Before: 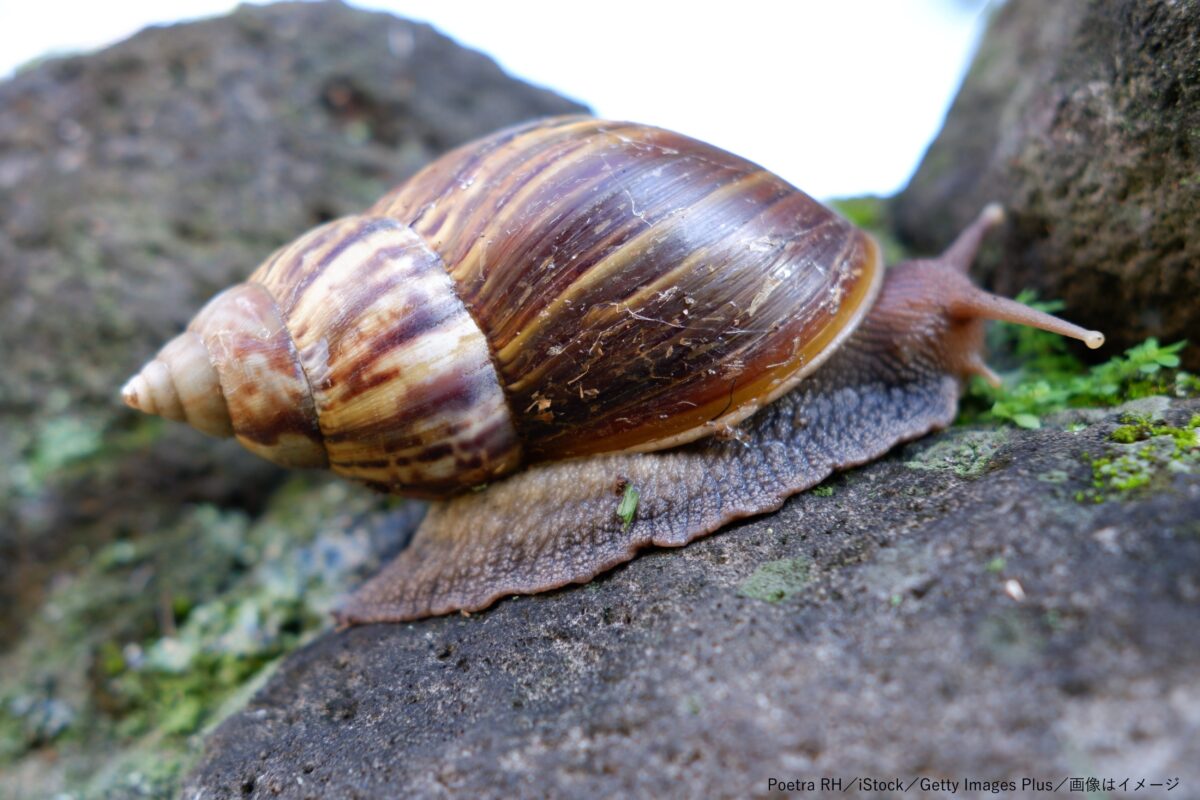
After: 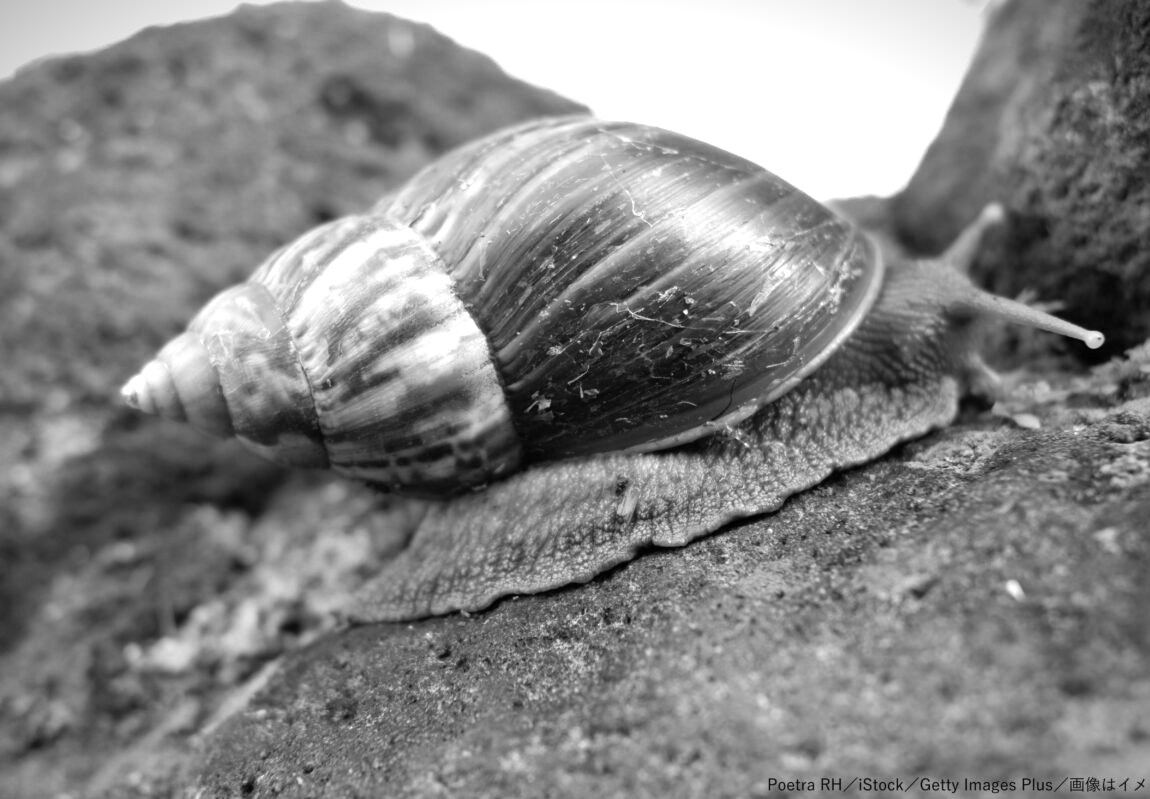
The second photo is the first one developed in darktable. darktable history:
color calibration: output gray [0.21, 0.42, 0.37, 0], illuminant as shot in camera, x 0.358, y 0.373, temperature 4628.91 K
velvia: on, module defaults
crop: right 4.095%, bottom 0.029%
exposure: exposure 0.377 EV, compensate highlight preservation false
vignetting: fall-off start 99.61%, brightness -0.573, saturation -0.002, width/height ratio 1.308, unbound false
